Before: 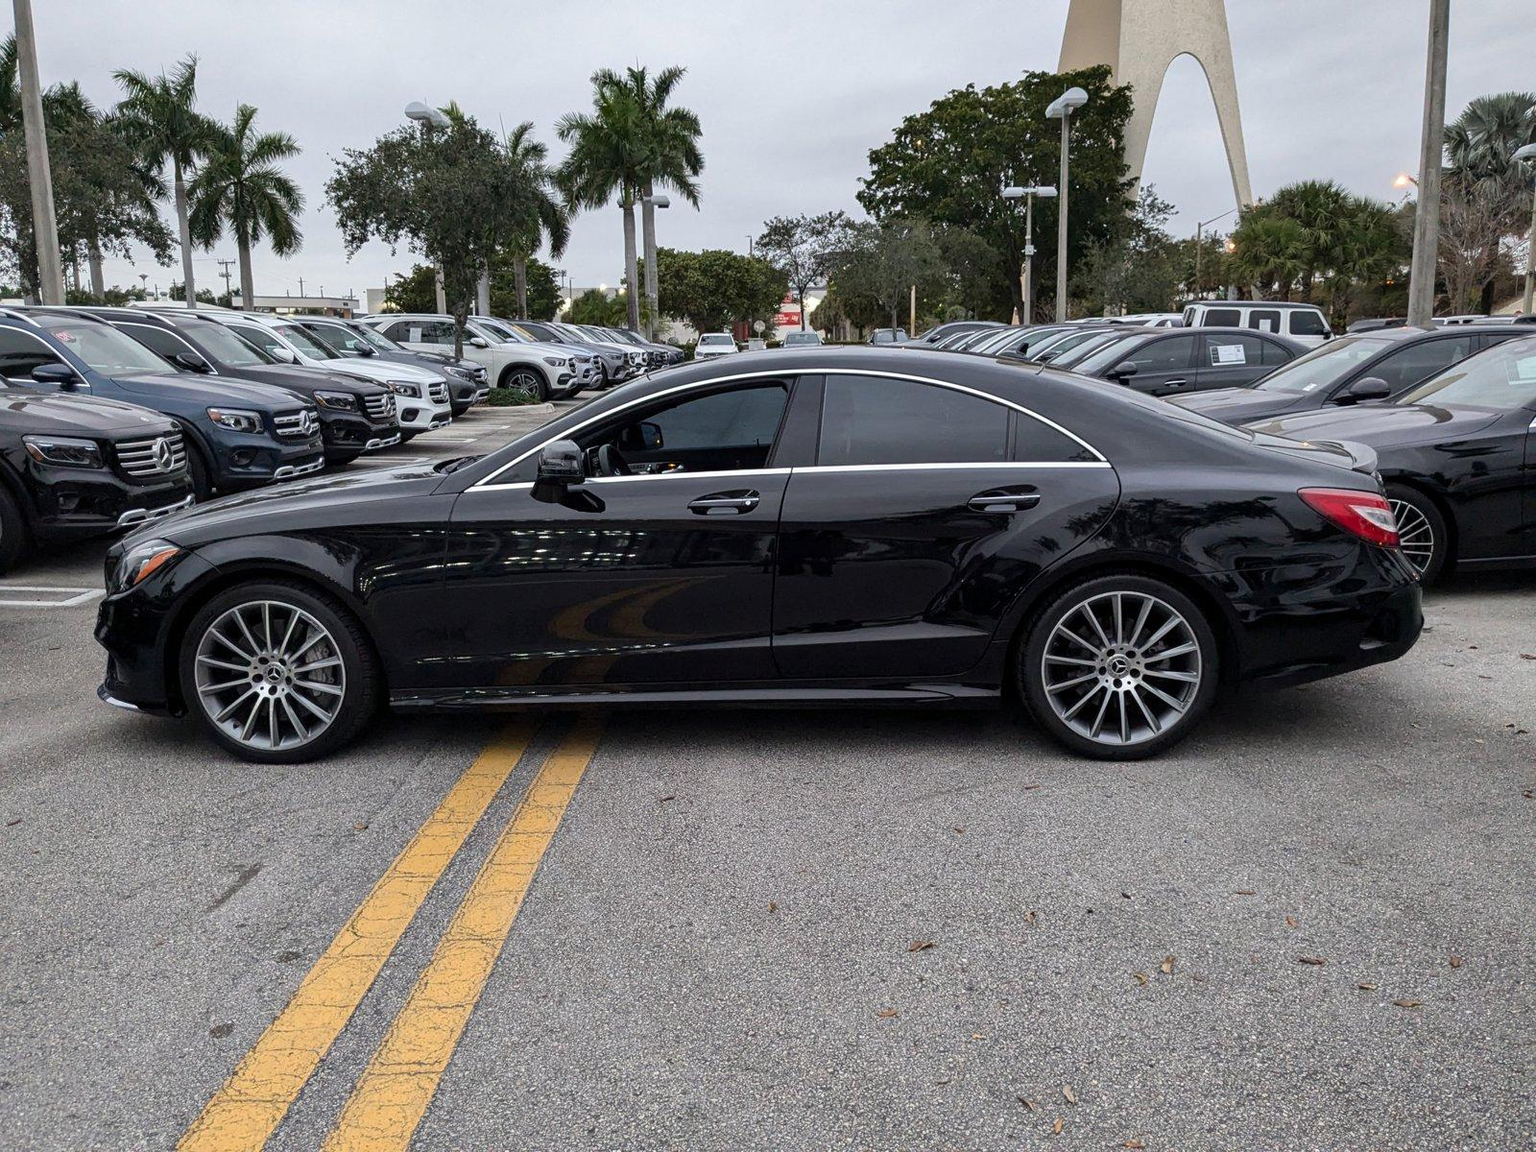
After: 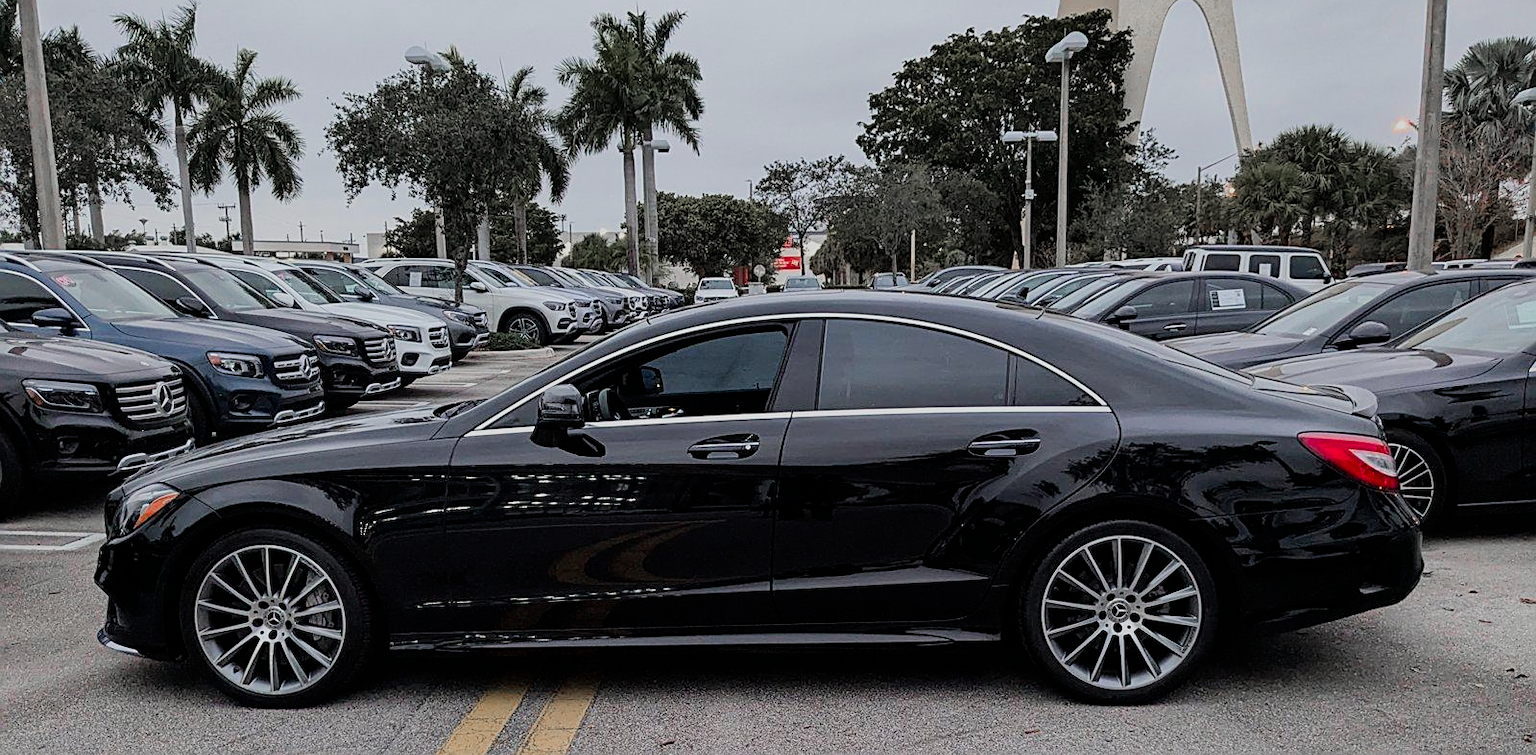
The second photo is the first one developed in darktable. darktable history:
crop and rotate: top 4.848%, bottom 29.503%
color zones: curves: ch1 [(0, 0.708) (0.088, 0.648) (0.245, 0.187) (0.429, 0.326) (0.571, 0.498) (0.714, 0.5) (0.857, 0.5) (1, 0.708)]
contrast brightness saturation: saturation 0.18
filmic rgb: black relative exposure -7.65 EV, white relative exposure 4.56 EV, hardness 3.61
sharpen: radius 1.967
tone equalizer: on, module defaults
